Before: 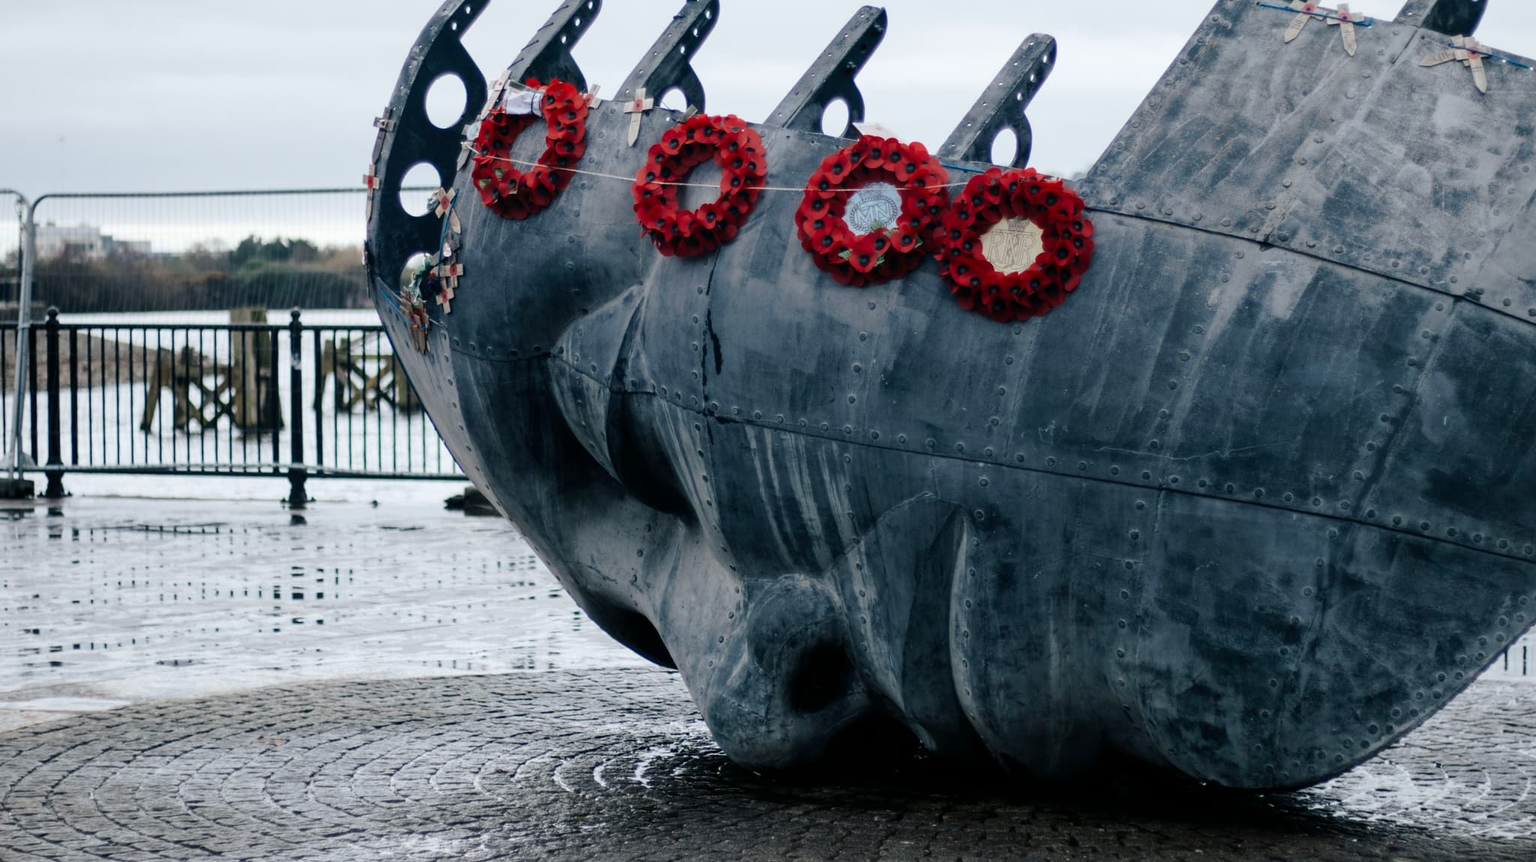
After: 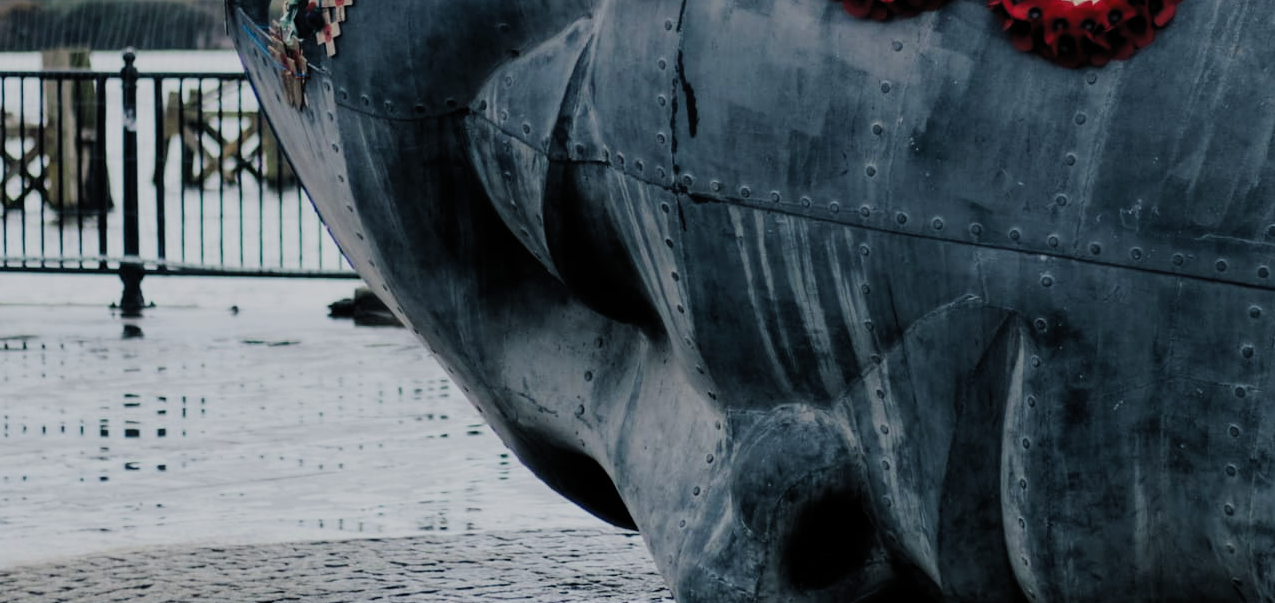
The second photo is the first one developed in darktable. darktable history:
filmic rgb: black relative exposure -7.65 EV, white relative exposure 4.56 EV, hardness 3.61, preserve chrominance RGB euclidean norm, color science v5 (2021), contrast in shadows safe, contrast in highlights safe
color zones: curves: ch0 [(0, 0.5) (0.143, 0.5) (0.286, 0.5) (0.429, 0.5) (0.571, 0.5) (0.714, 0.476) (0.857, 0.5) (1, 0.5)]; ch2 [(0, 0.5) (0.143, 0.5) (0.286, 0.5) (0.429, 0.5) (0.571, 0.5) (0.714, 0.487) (0.857, 0.5) (1, 0.5)]
crop: left 12.958%, top 31.559%, right 24.749%, bottom 15.957%
